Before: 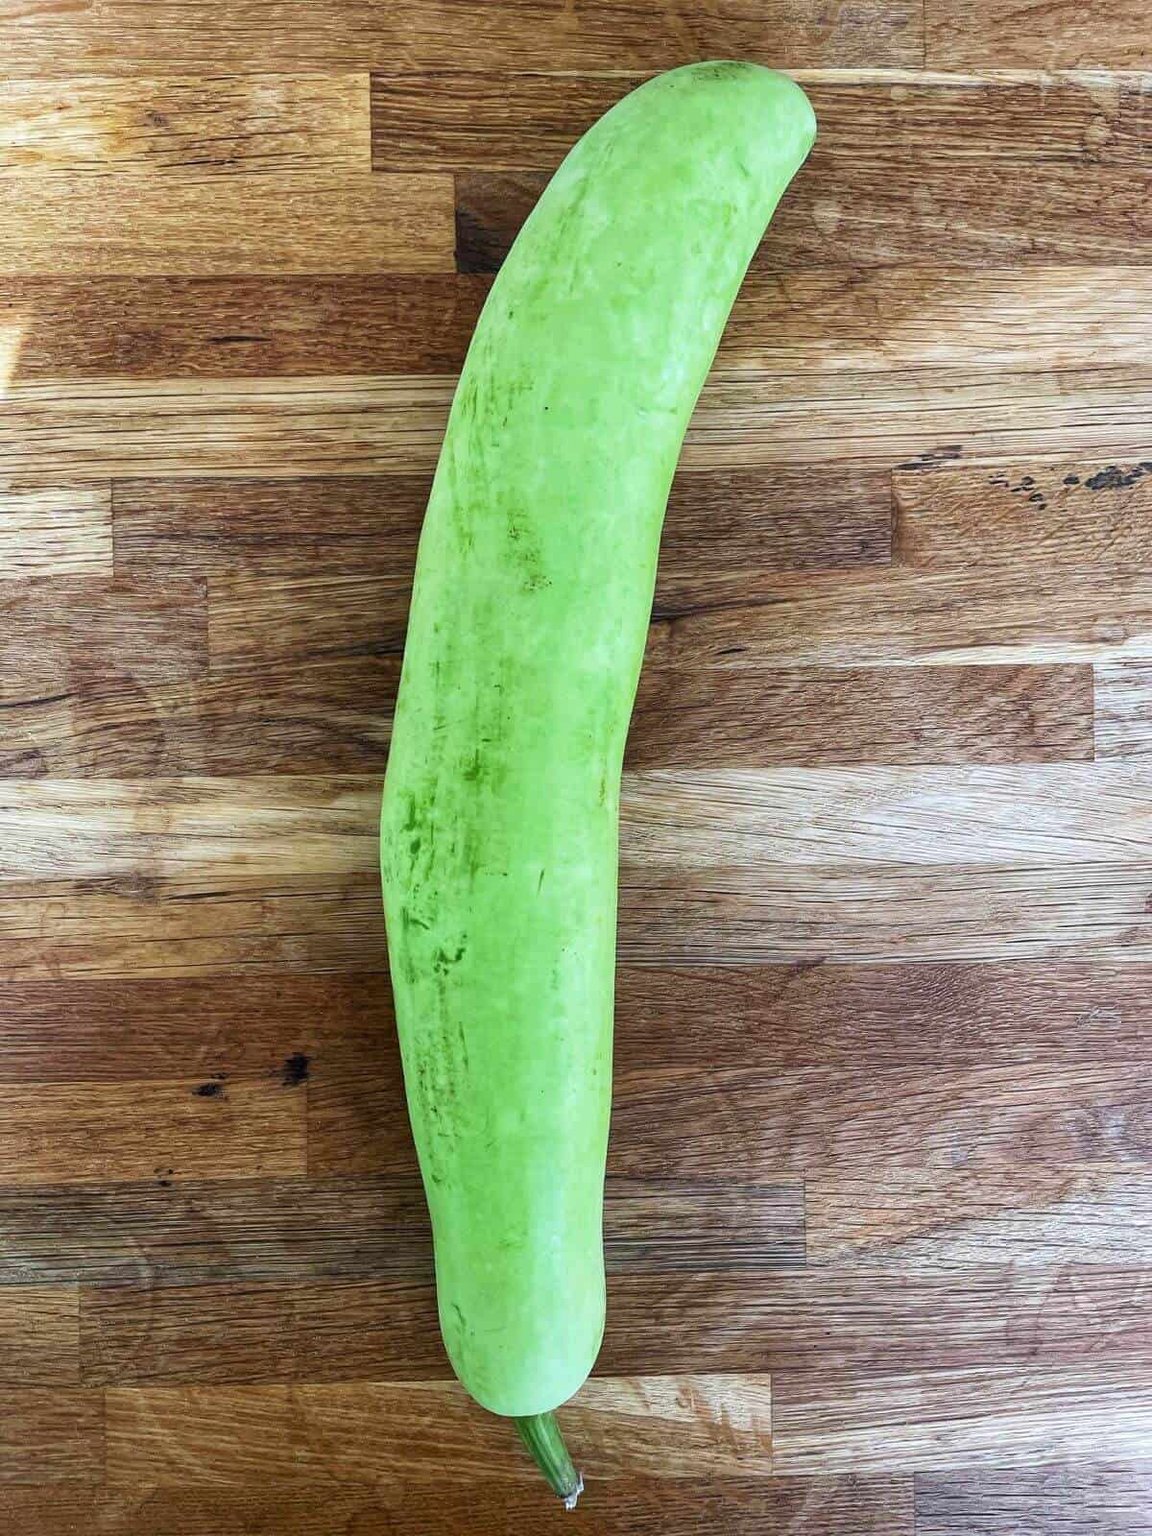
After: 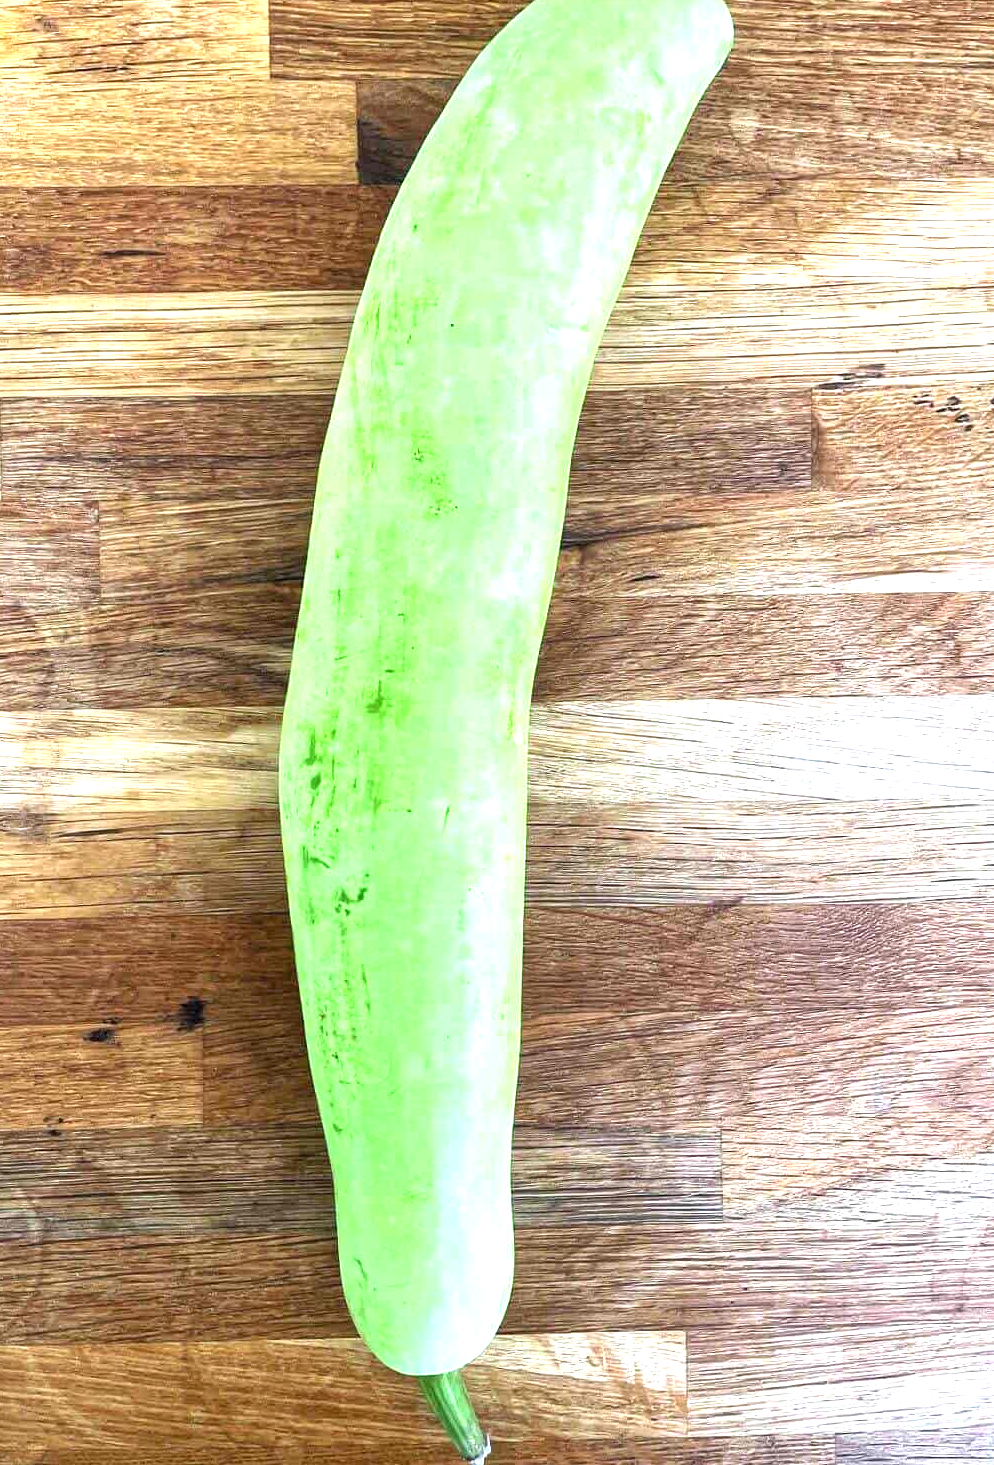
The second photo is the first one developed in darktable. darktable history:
exposure: exposure 1.2 EV, compensate highlight preservation false
crop: left 9.807%, top 6.259%, right 7.334%, bottom 2.177%
